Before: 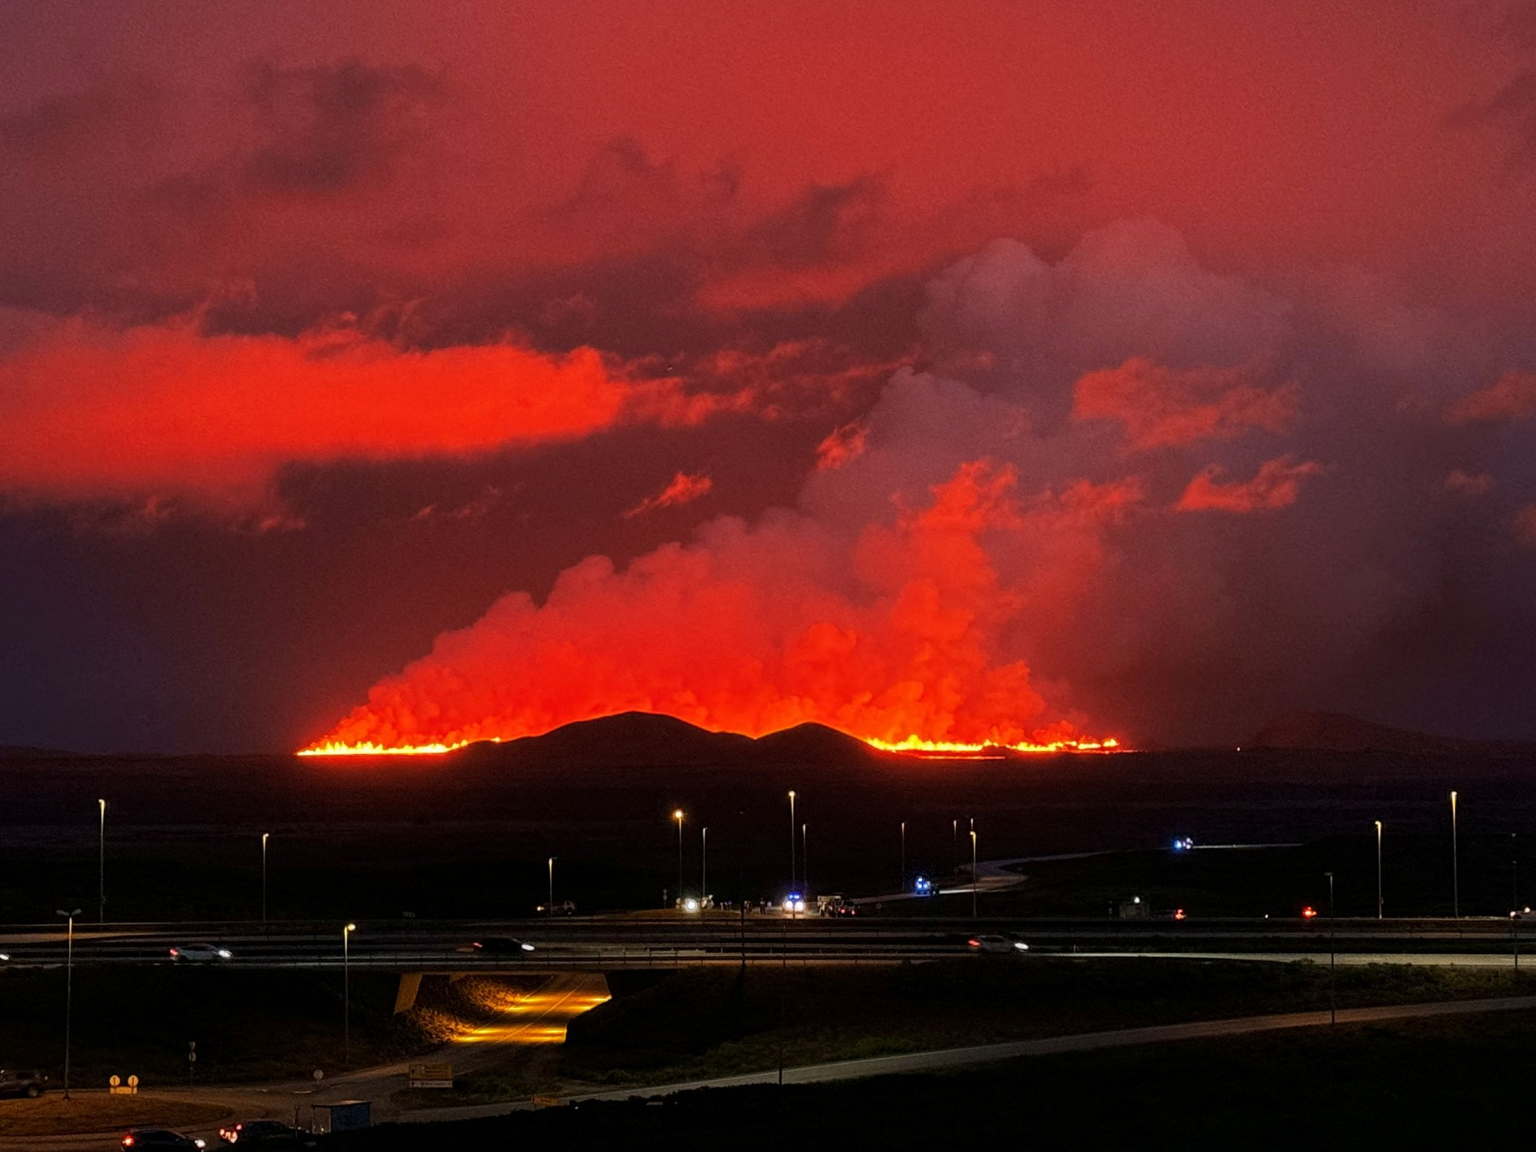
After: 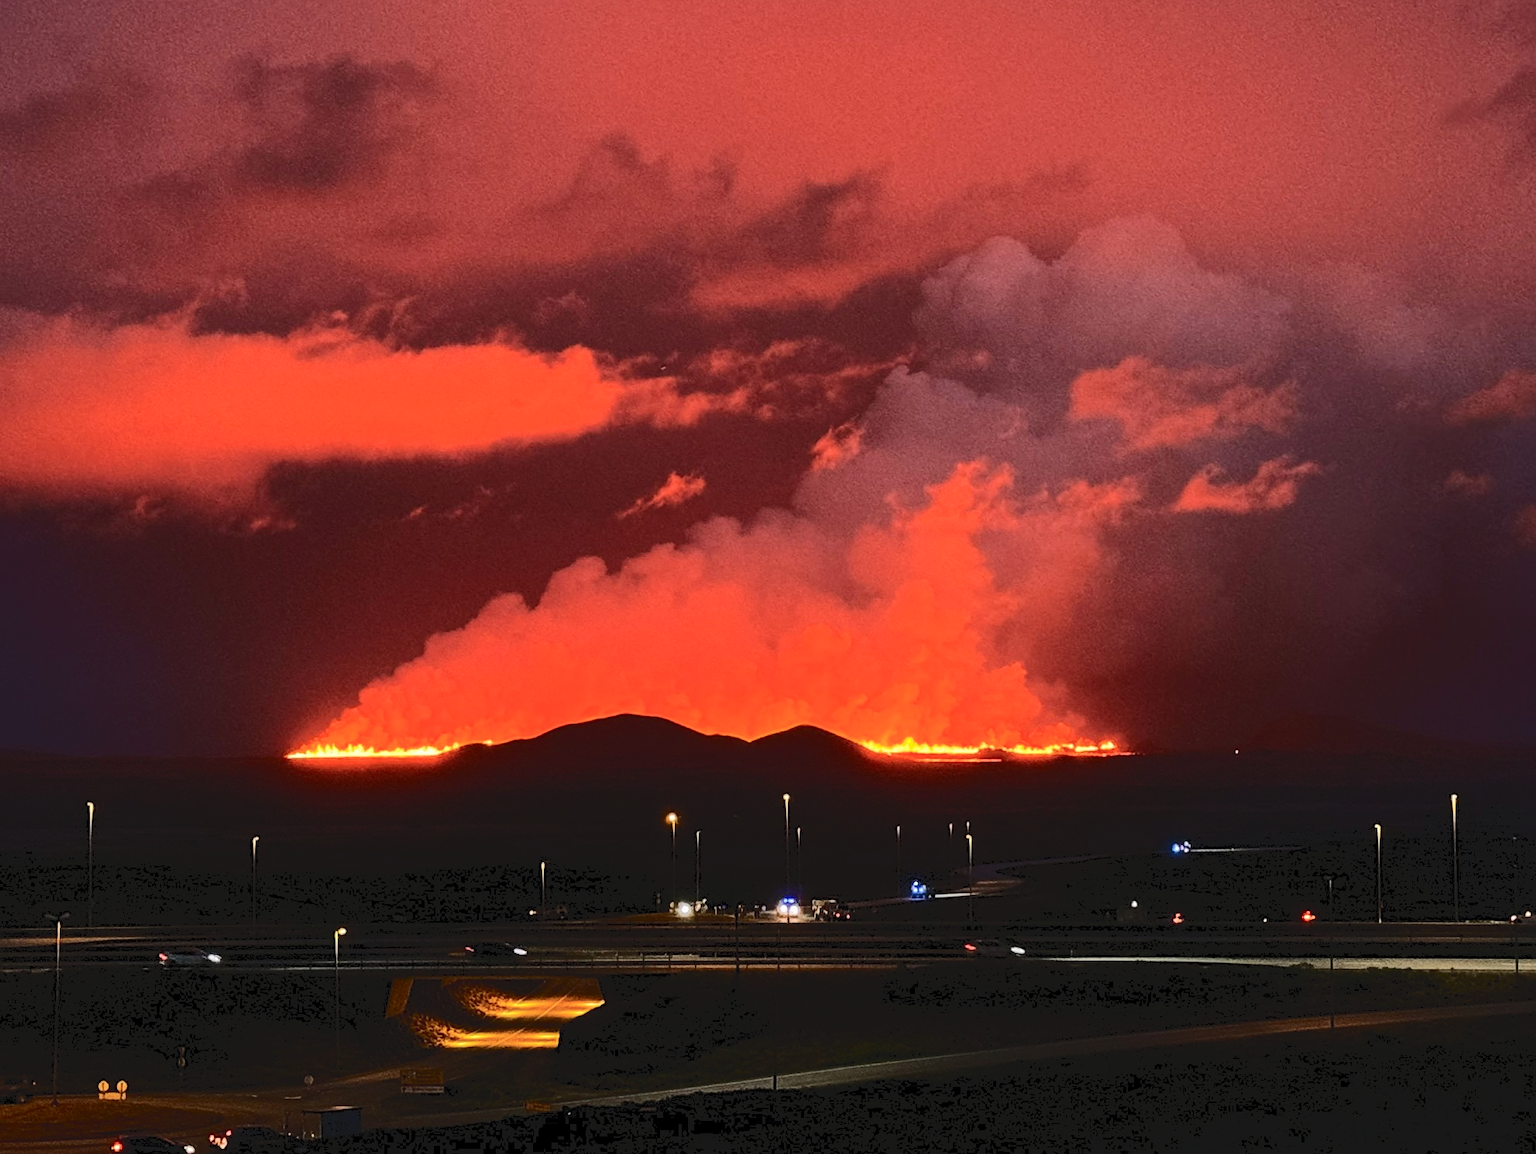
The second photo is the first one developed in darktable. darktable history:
crop and rotate: left 0.814%, top 0.404%, bottom 0.242%
color correction: highlights b* -0.024
sharpen: amount 0.212
tone curve: curves: ch0 [(0, 0) (0.003, 0.079) (0.011, 0.083) (0.025, 0.088) (0.044, 0.095) (0.069, 0.106) (0.1, 0.115) (0.136, 0.127) (0.177, 0.152) (0.224, 0.198) (0.277, 0.263) (0.335, 0.371) (0.399, 0.483) (0.468, 0.582) (0.543, 0.664) (0.623, 0.726) (0.709, 0.793) (0.801, 0.842) (0.898, 0.896) (1, 1)], color space Lab, independent channels, preserve colors none
